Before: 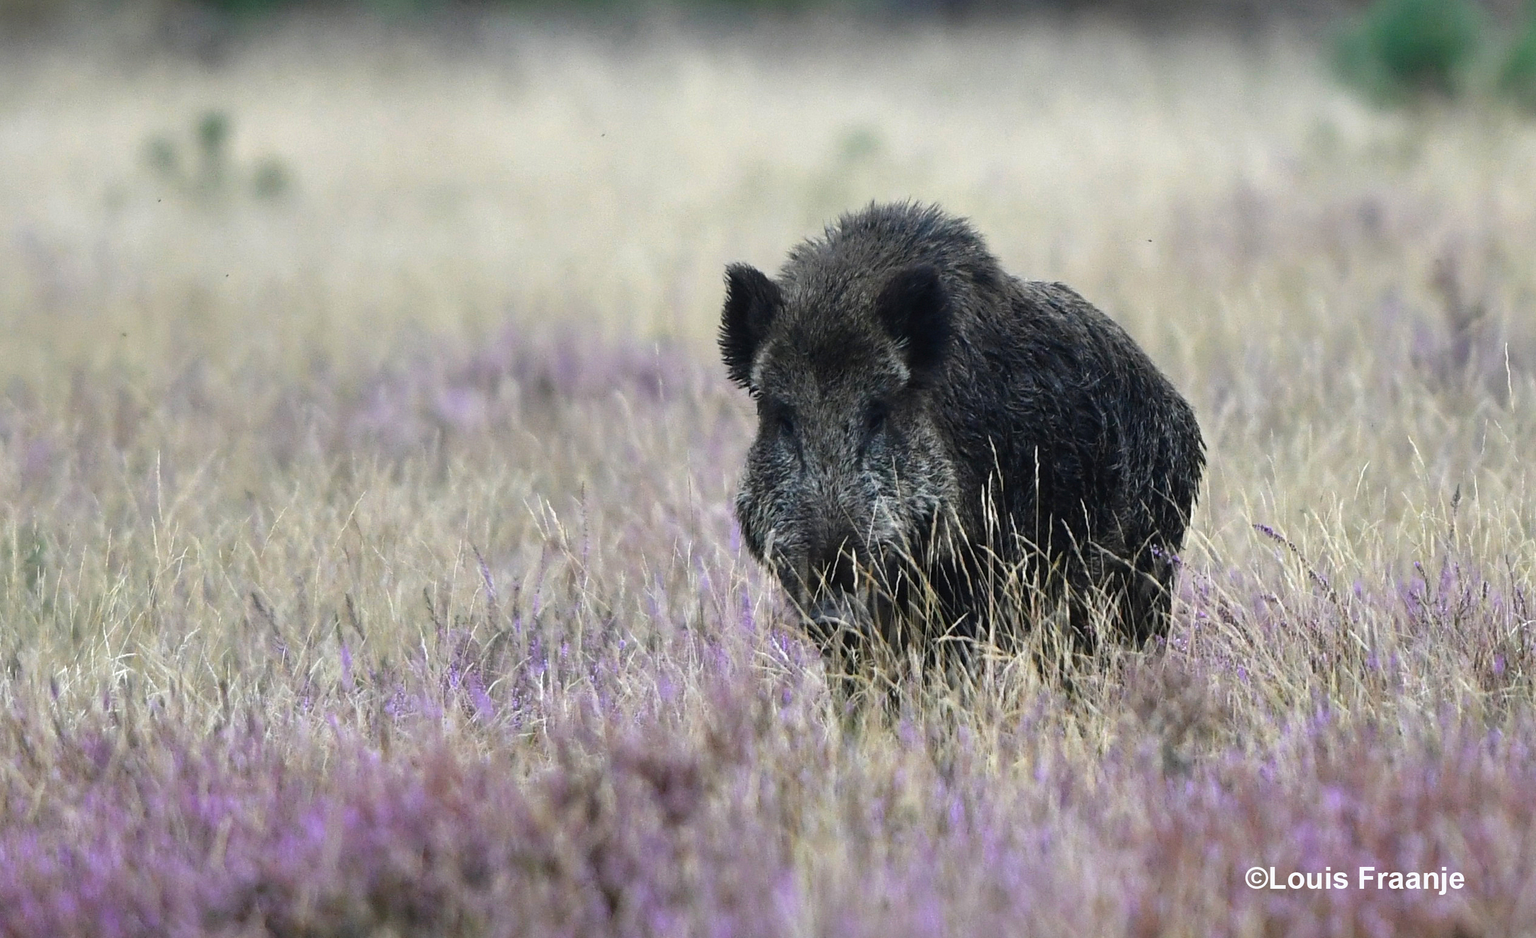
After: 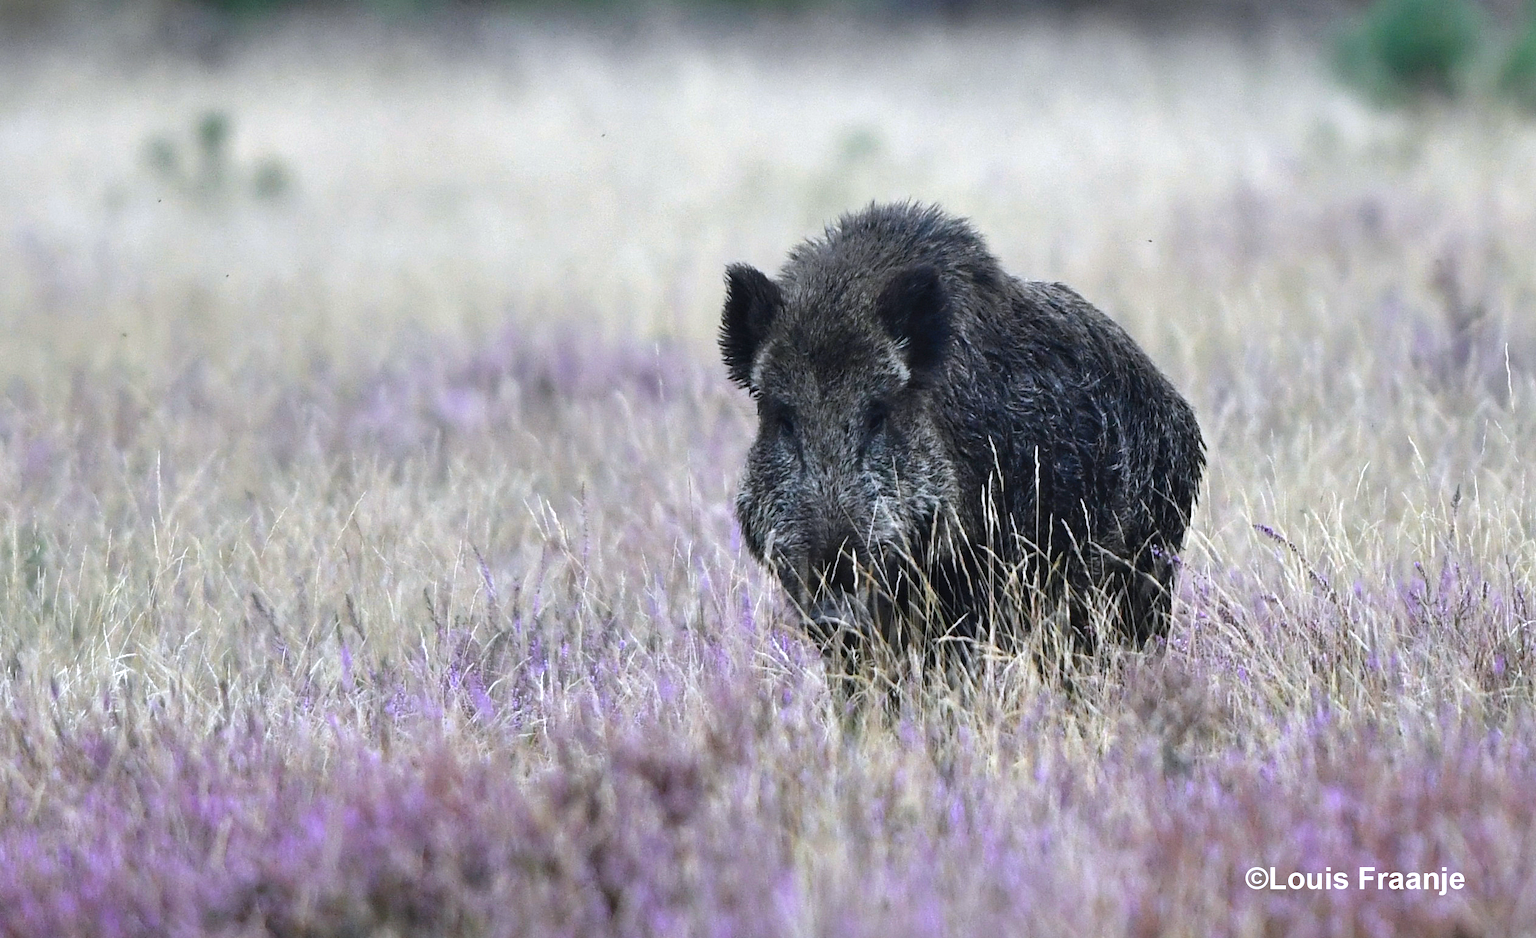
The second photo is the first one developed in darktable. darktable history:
color calibration: illuminant as shot in camera, x 0.358, y 0.373, temperature 4628.91 K
shadows and highlights: radius 44.78, white point adjustment 6.64, compress 79.65%, highlights color adjustment 78.42%, soften with gaussian
